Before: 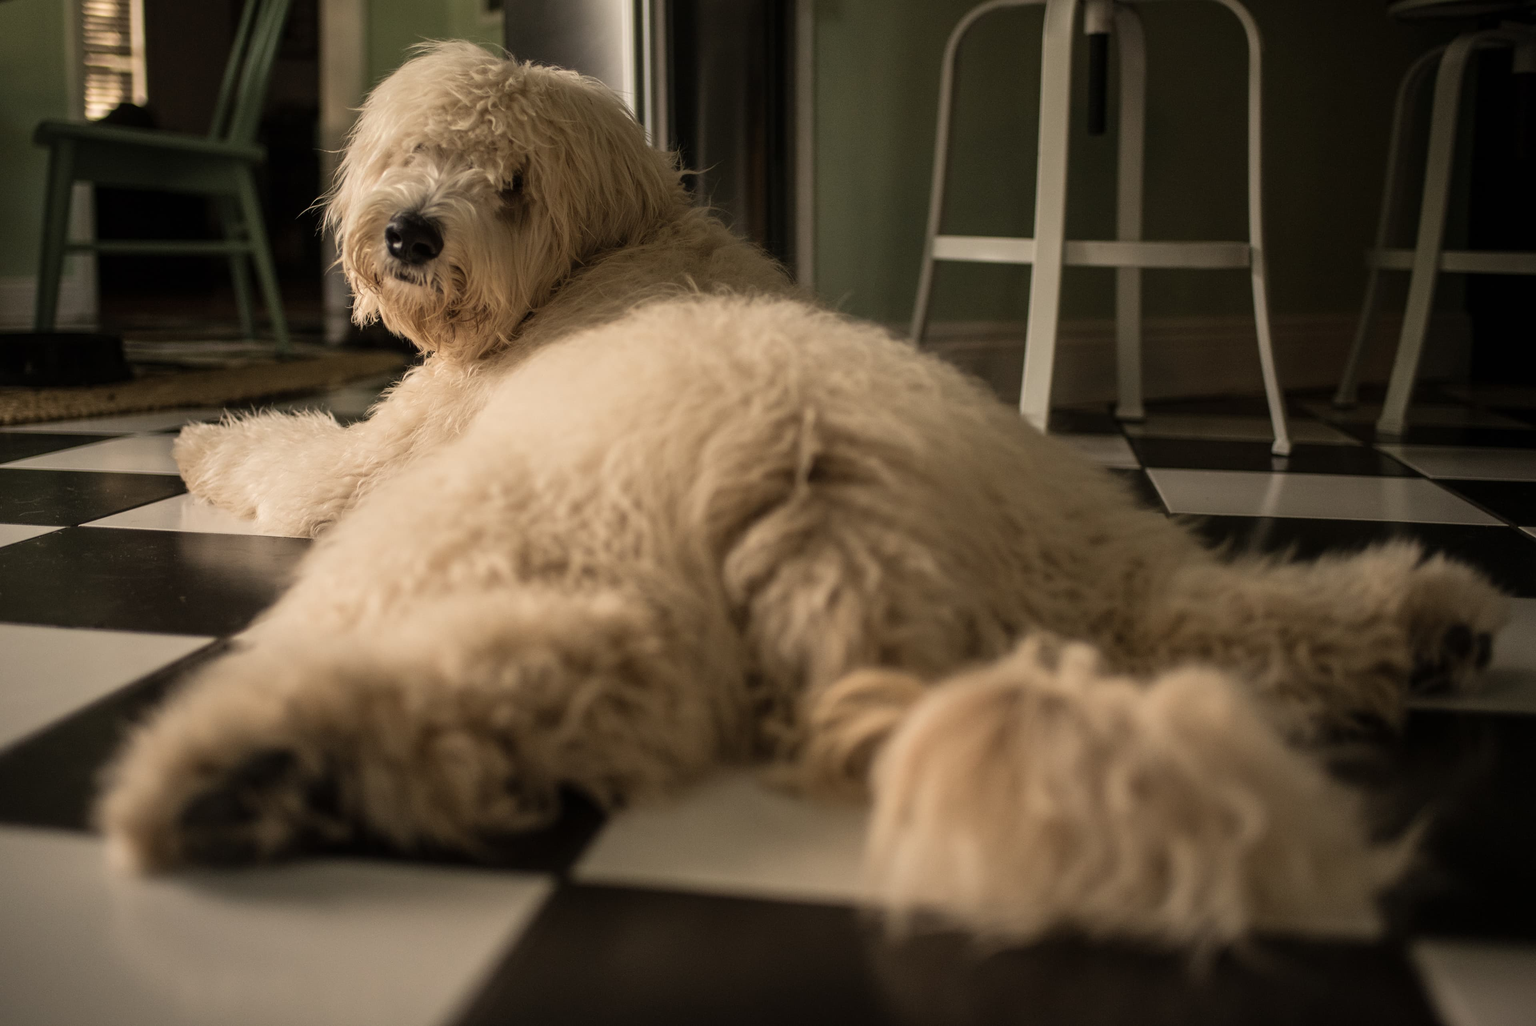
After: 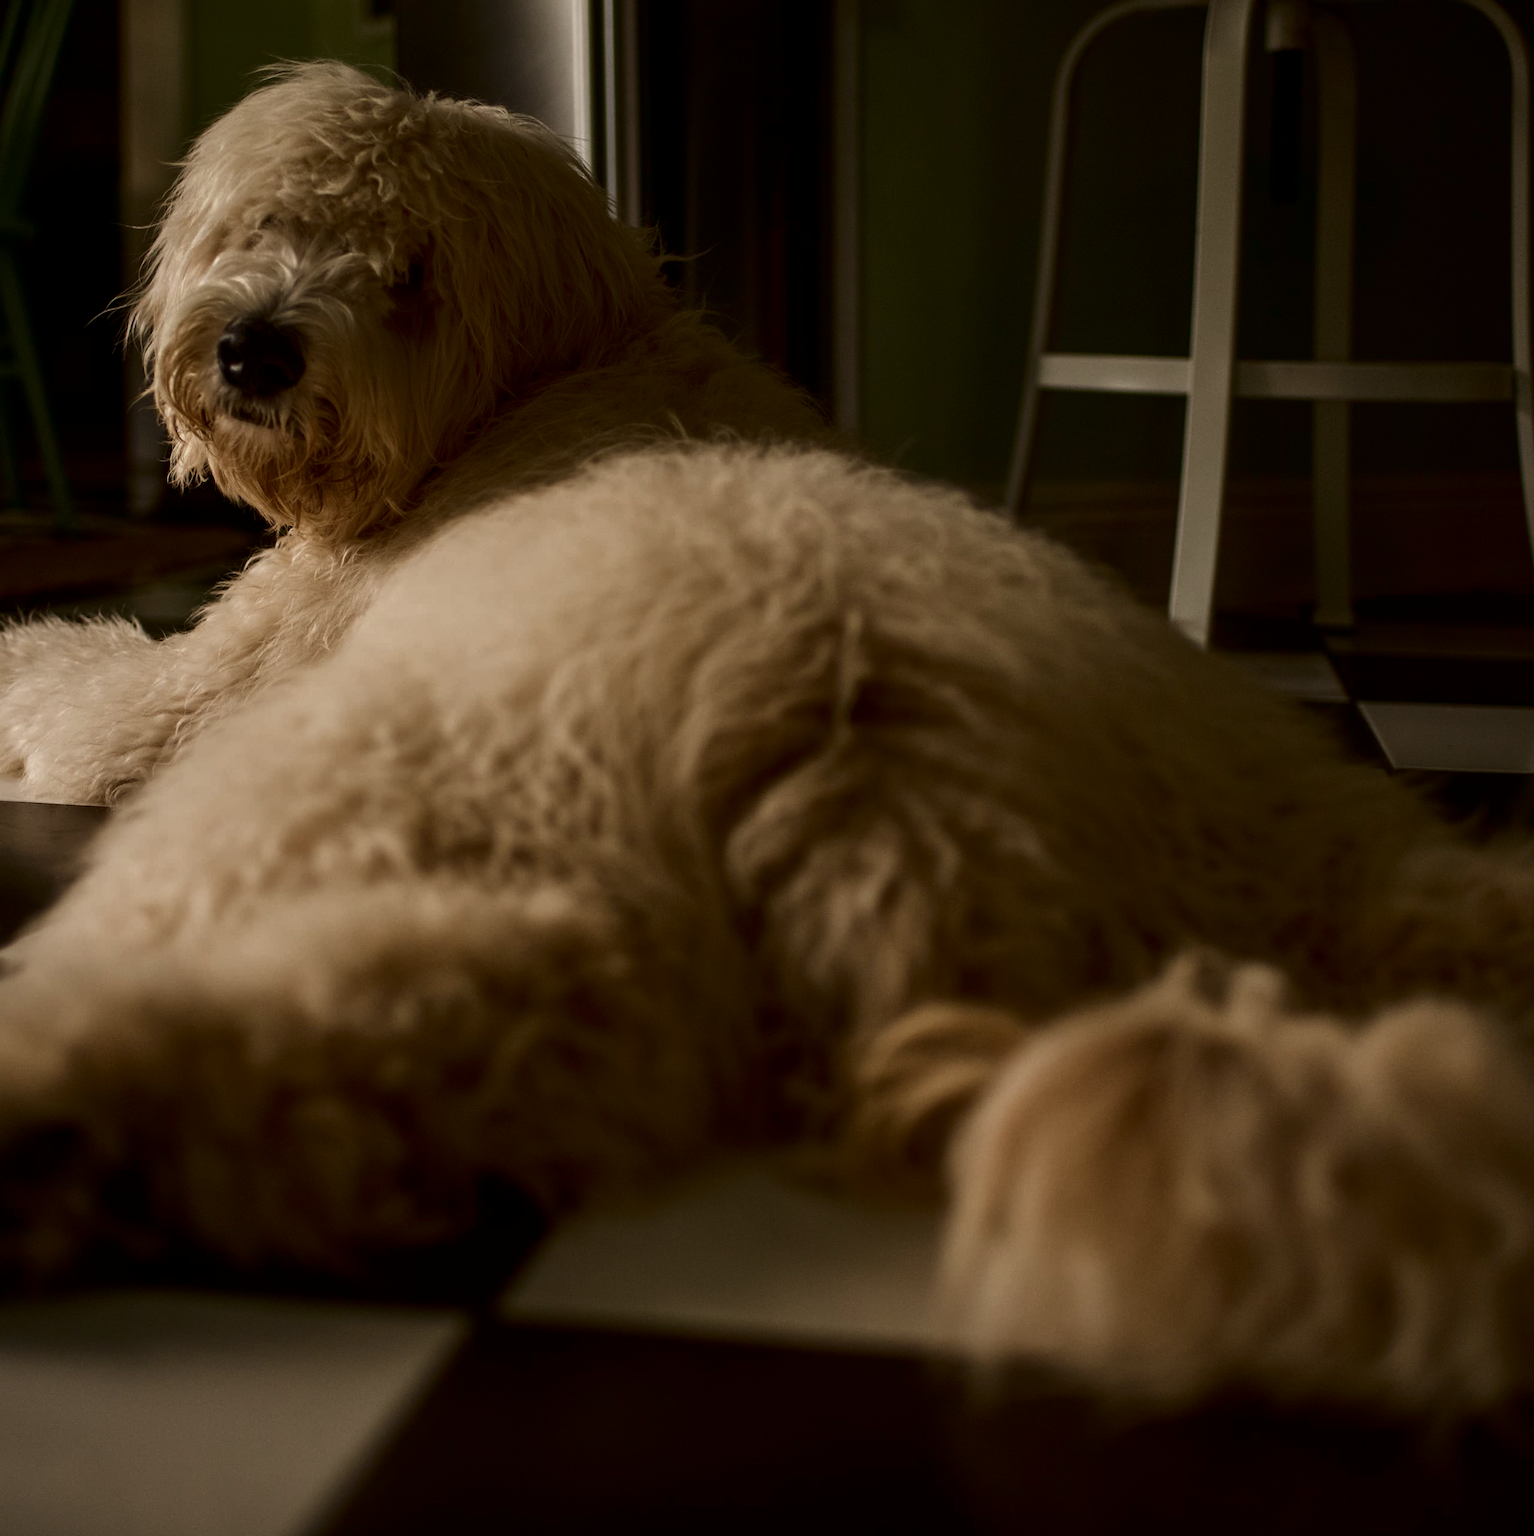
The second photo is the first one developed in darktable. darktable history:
crop and rotate: left 15.633%, right 17.699%
contrast brightness saturation: brightness -0.524
